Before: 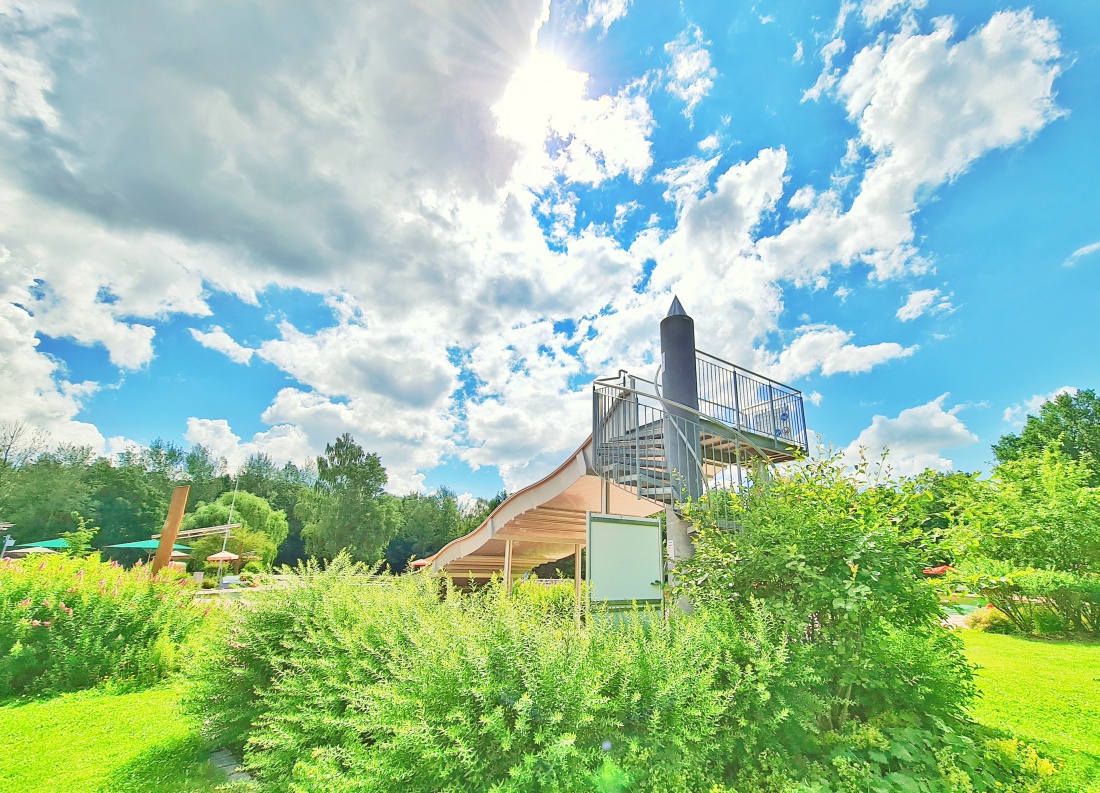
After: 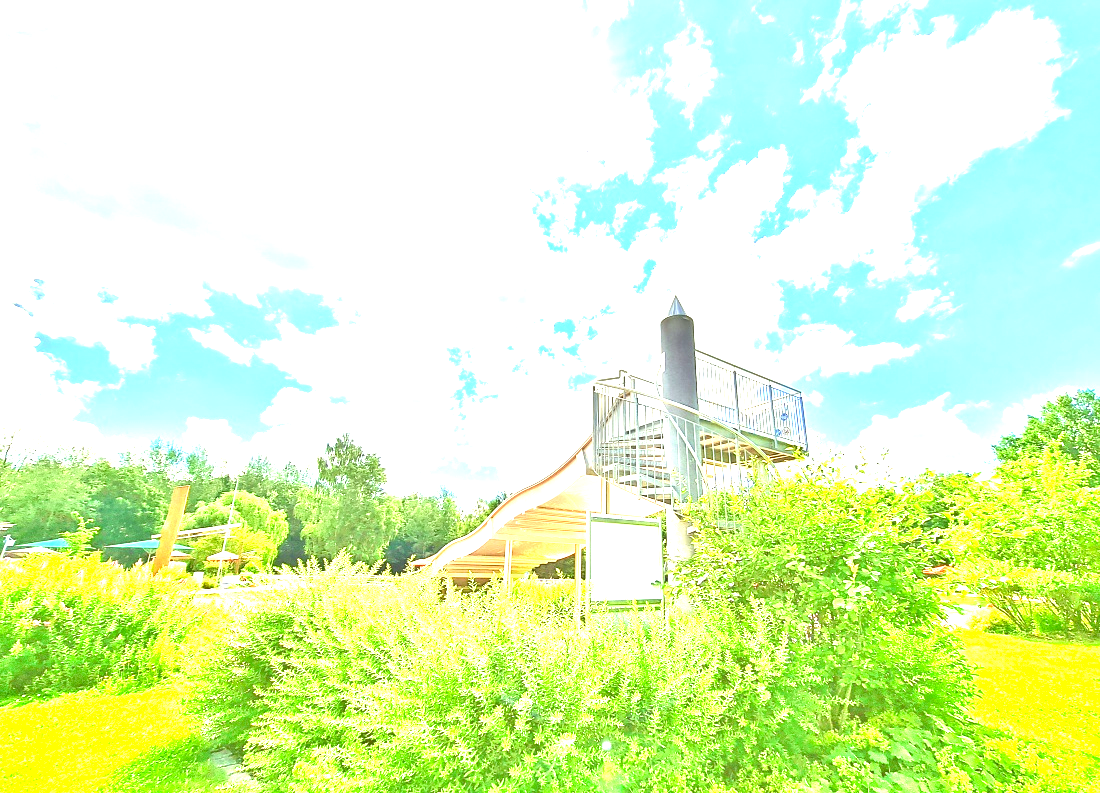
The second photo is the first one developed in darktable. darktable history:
exposure: black level correction 0.001, exposure 1.736 EV, compensate highlight preservation false
color correction: highlights a* -1.35, highlights b* 10.6, shadows a* 0.837, shadows b* 19.7
